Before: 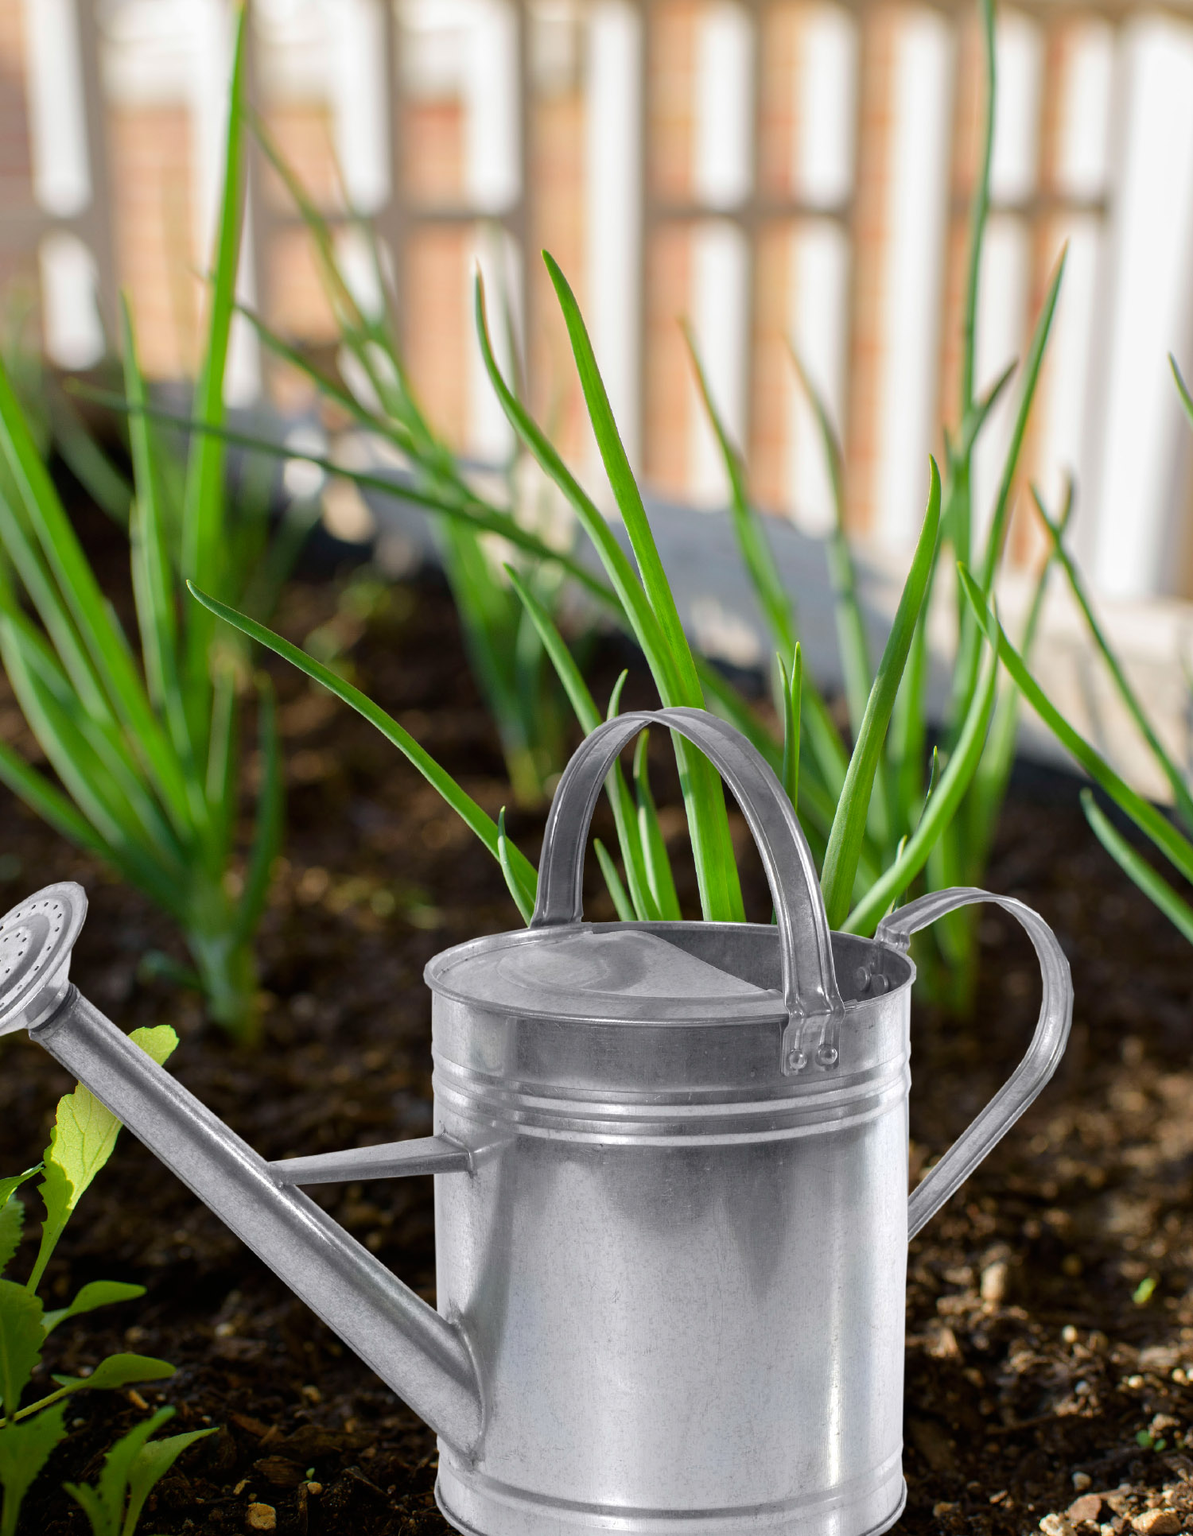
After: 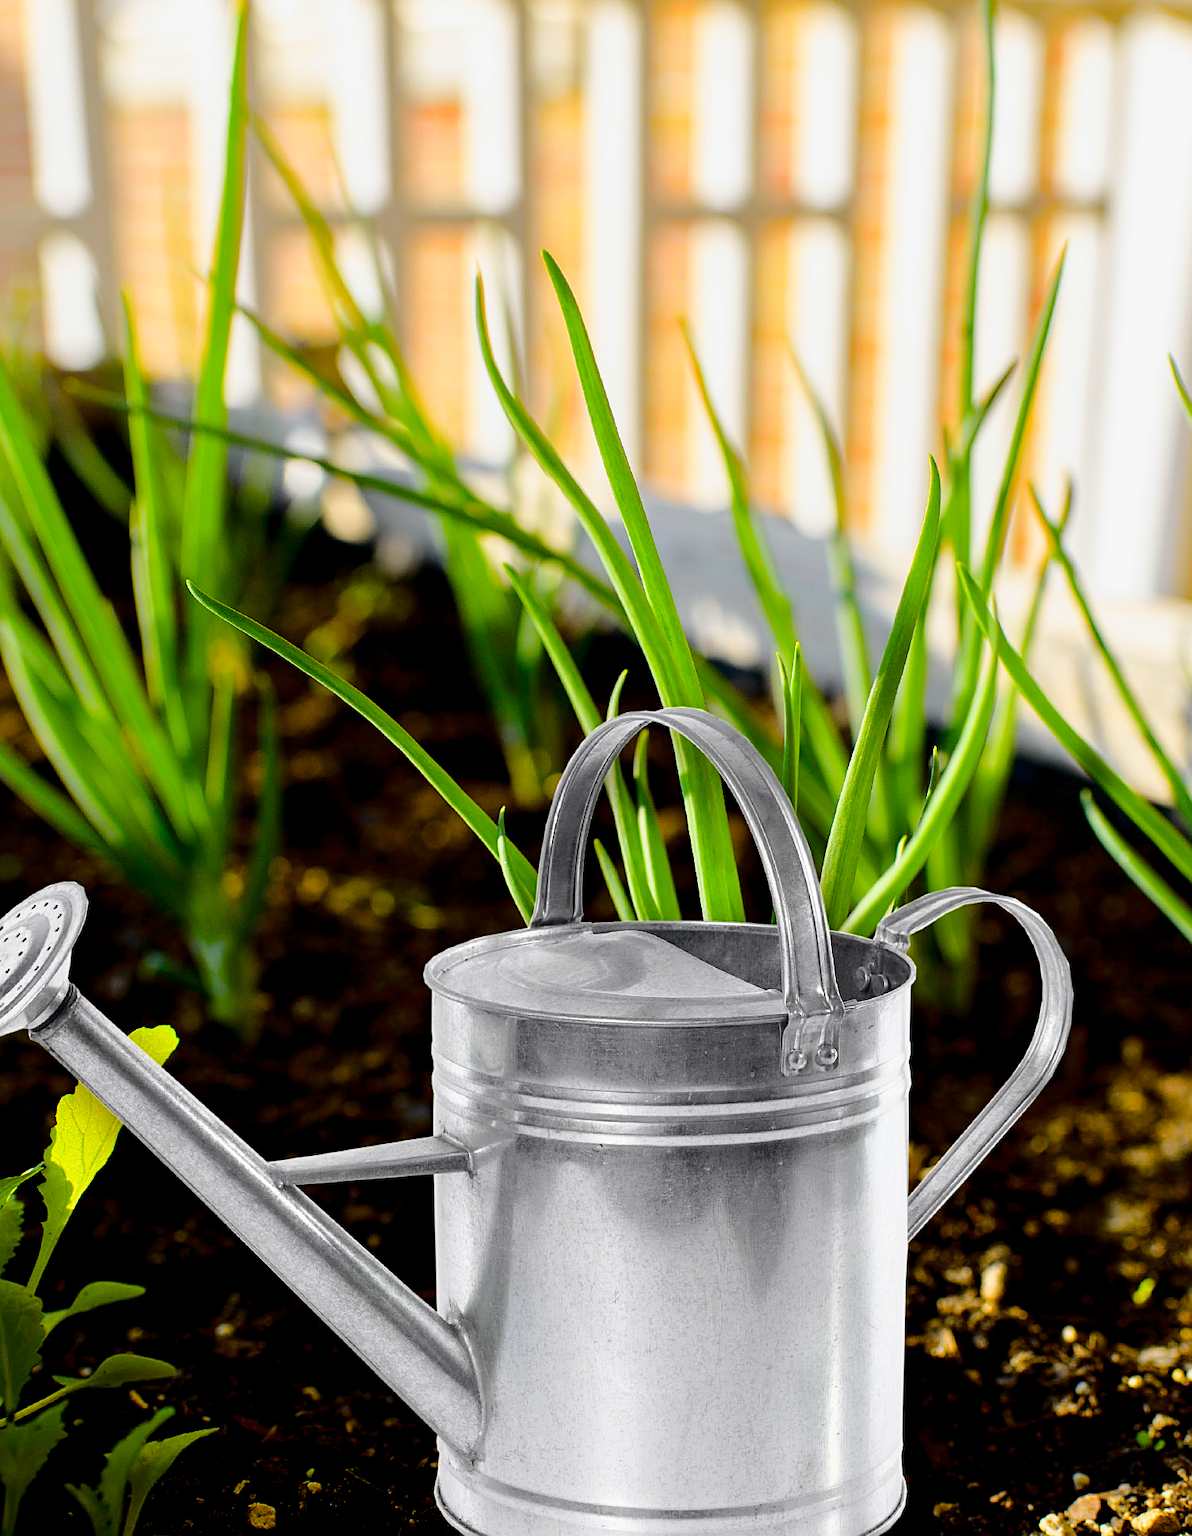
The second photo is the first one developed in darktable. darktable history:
exposure: black level correction 0.011, compensate highlight preservation false
tone curve: curves: ch0 [(0, 0) (0.136, 0.071) (0.346, 0.366) (0.489, 0.573) (0.66, 0.748) (0.858, 0.926) (1, 0.977)]; ch1 [(0, 0) (0.353, 0.344) (0.45, 0.46) (0.498, 0.498) (0.521, 0.512) (0.563, 0.559) (0.592, 0.605) (0.641, 0.673) (1, 1)]; ch2 [(0, 0) (0.333, 0.346) (0.375, 0.375) (0.424, 0.43) (0.476, 0.492) (0.502, 0.502) (0.524, 0.531) (0.579, 0.61) (0.612, 0.644) (0.641, 0.722) (1, 1)], color space Lab, independent channels, preserve colors none
color balance rgb: linear chroma grading › global chroma 19.825%, perceptual saturation grading › global saturation 0.271%, perceptual saturation grading › highlights -14.905%, perceptual saturation grading › shadows 24.269%, global vibrance 20%
sharpen: on, module defaults
tone equalizer: smoothing diameter 24.8%, edges refinement/feathering 7.67, preserve details guided filter
